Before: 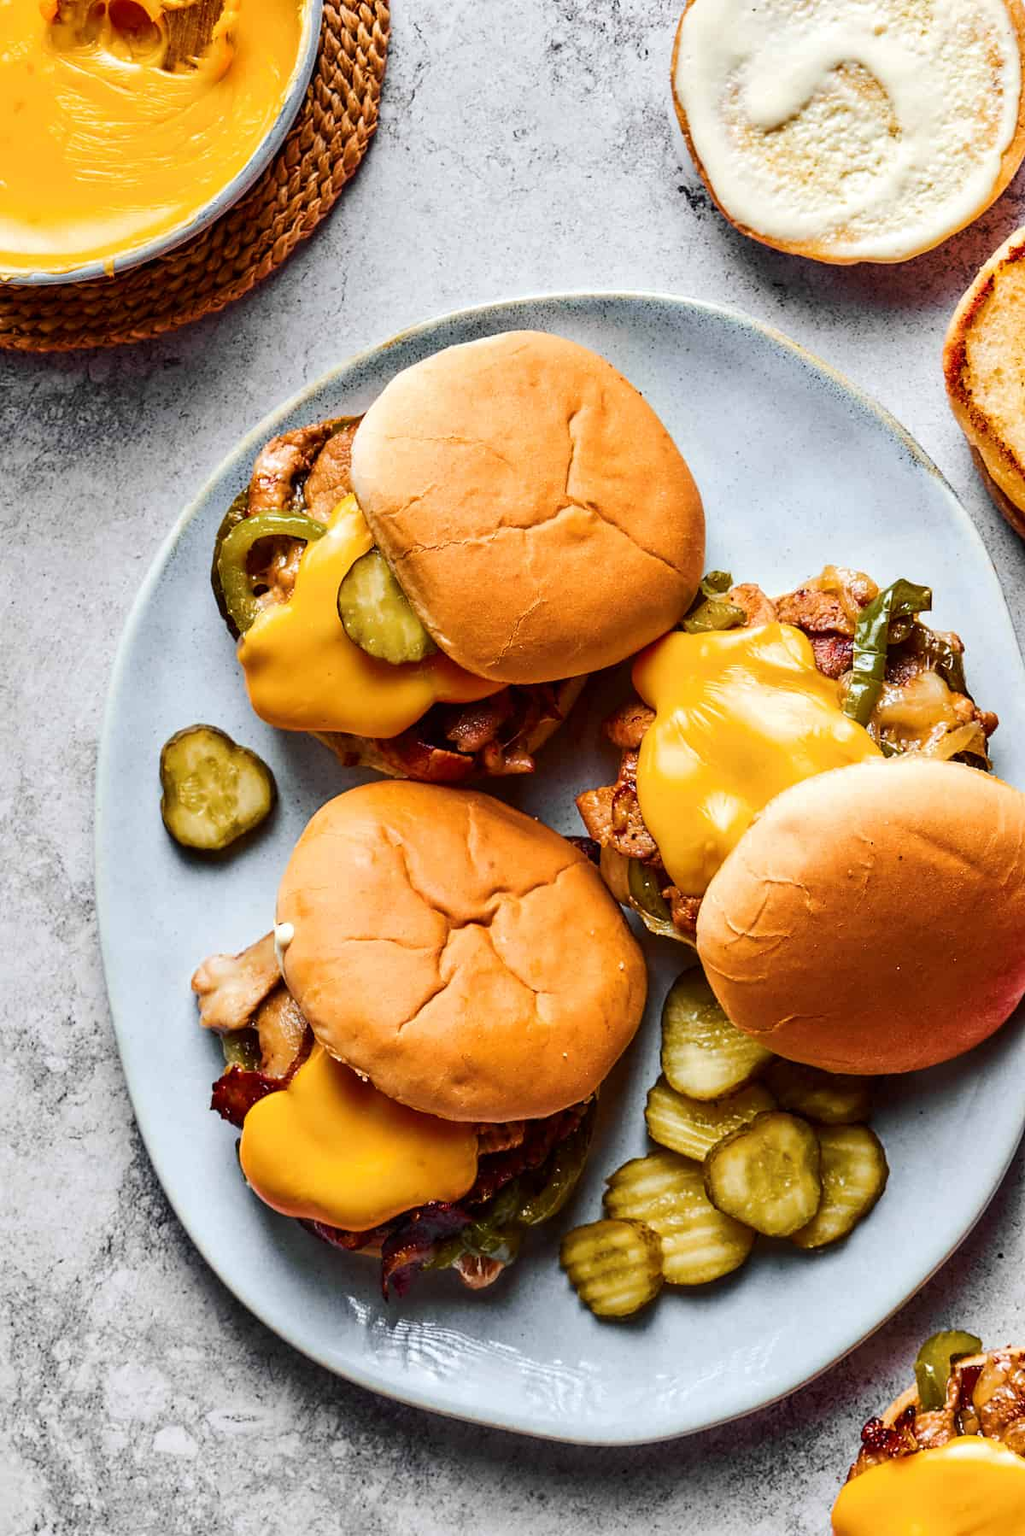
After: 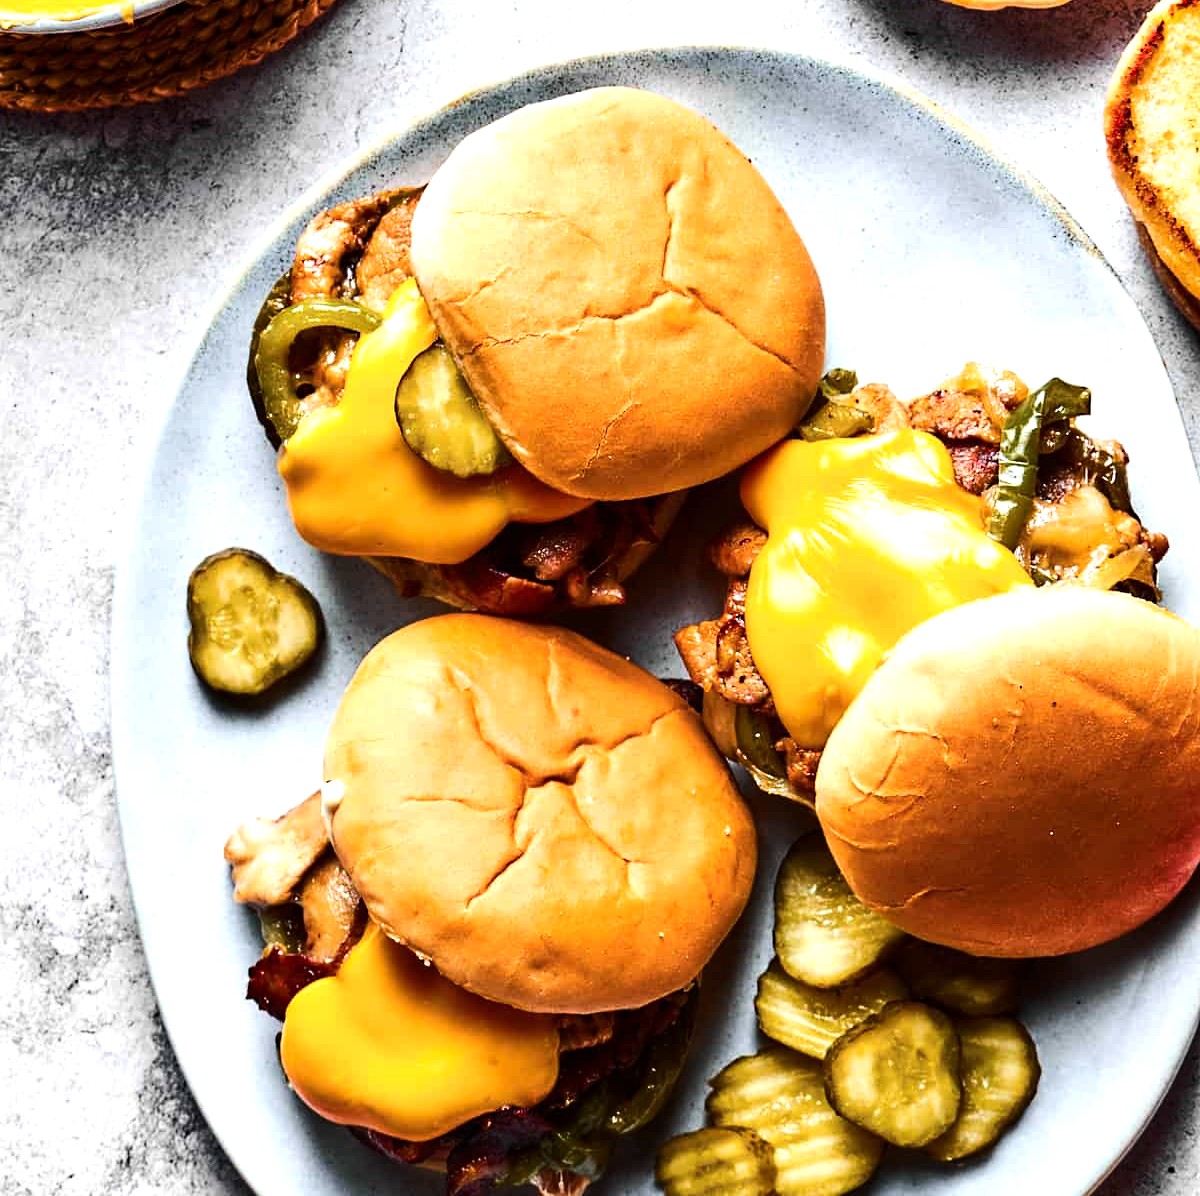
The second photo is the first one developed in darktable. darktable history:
tone equalizer: -8 EV -0.75 EV, -7 EV -0.7 EV, -6 EV -0.6 EV, -5 EV -0.4 EV, -3 EV 0.4 EV, -2 EV 0.6 EV, -1 EV 0.7 EV, +0 EV 0.75 EV, edges refinement/feathering 500, mask exposure compensation -1.57 EV, preserve details no
crop: top 16.727%, bottom 16.727%
sharpen: radius 5.325, amount 0.312, threshold 26.433
